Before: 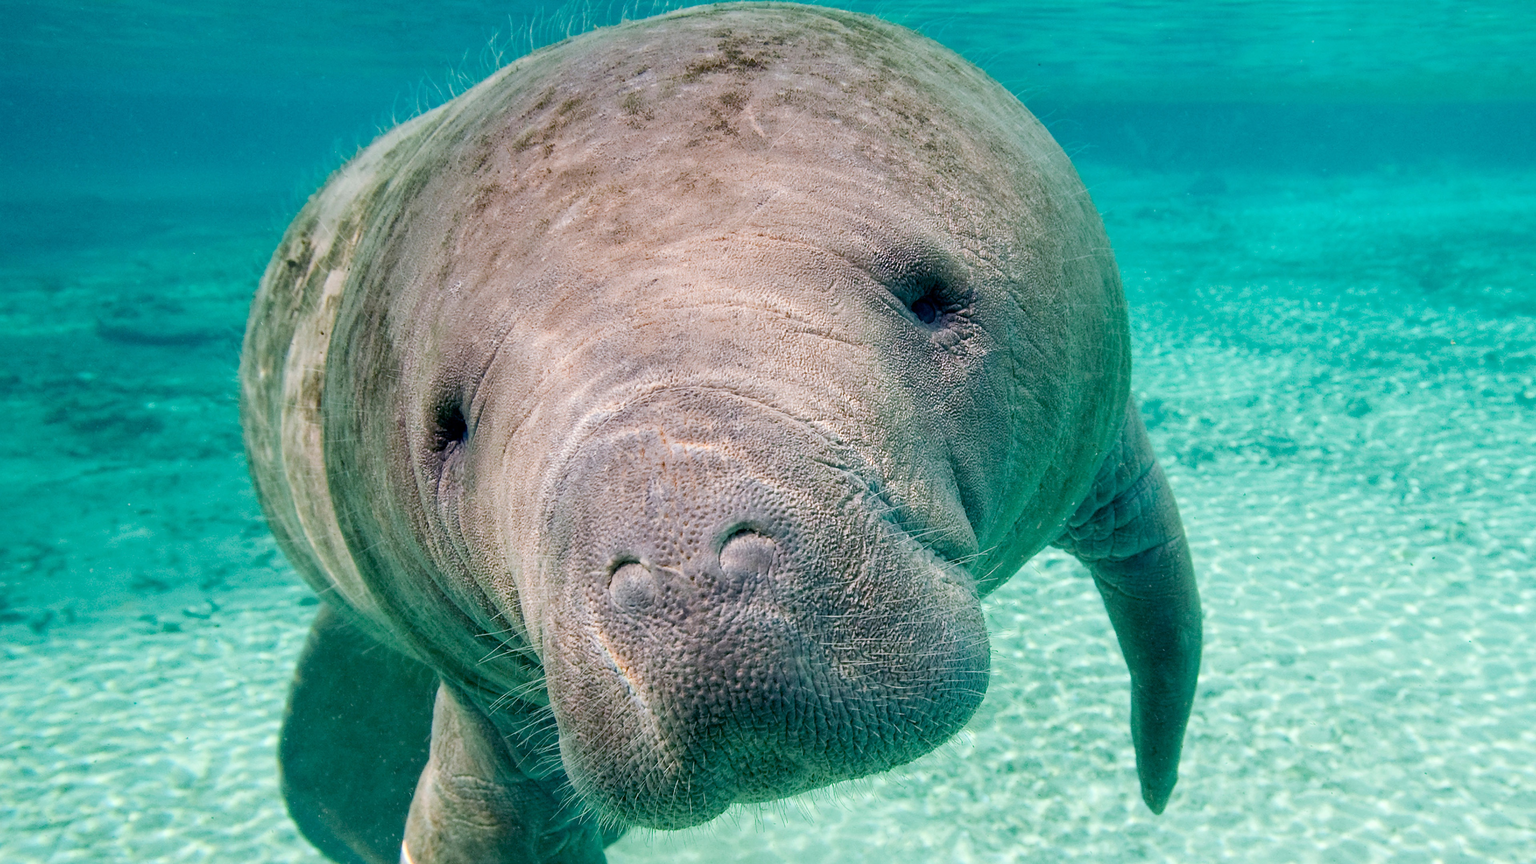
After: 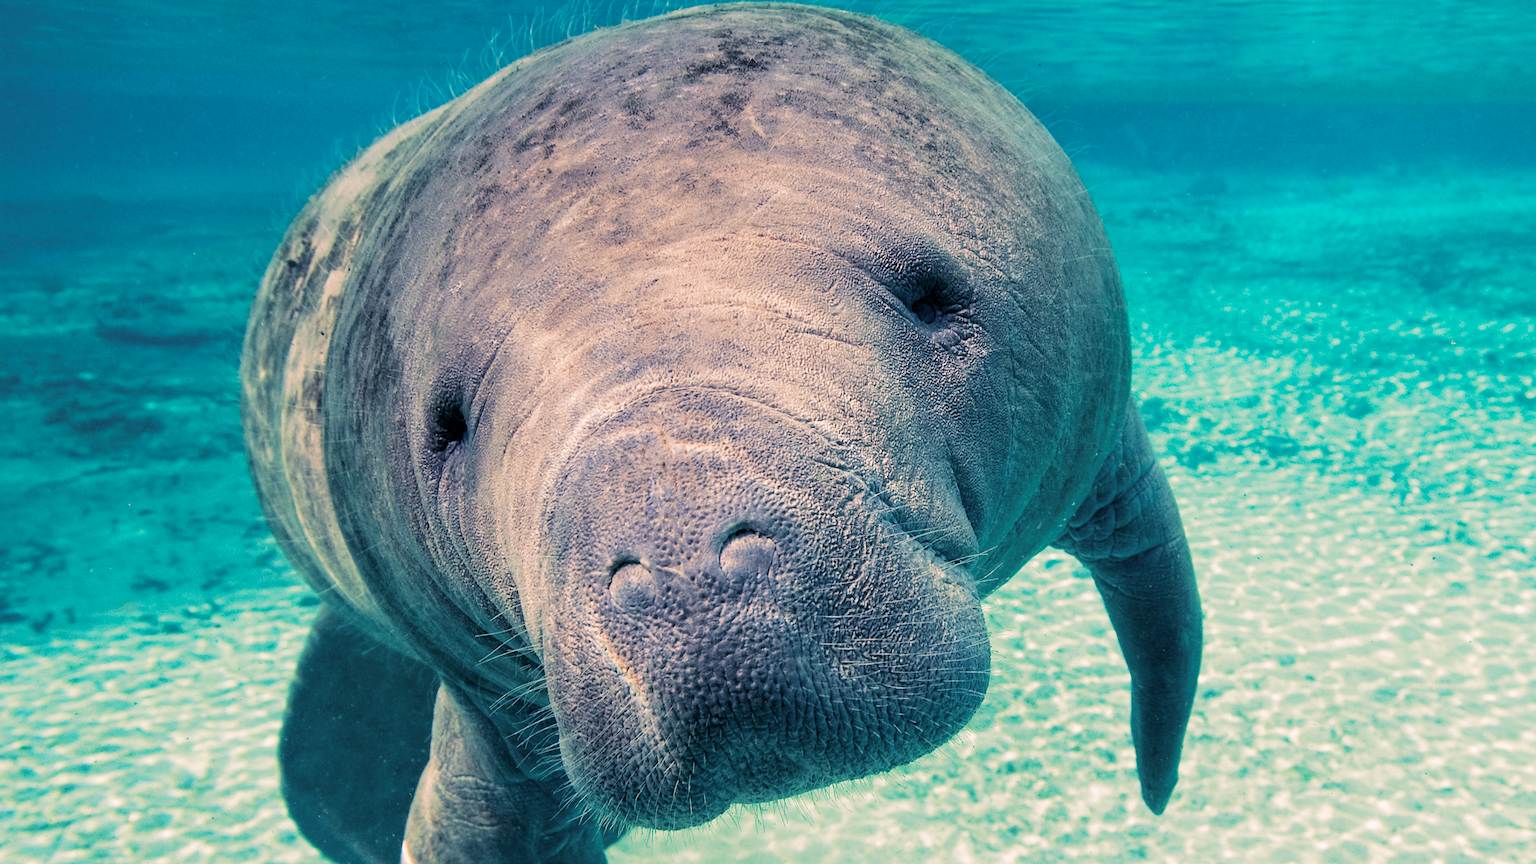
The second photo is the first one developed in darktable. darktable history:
split-toning: shadows › hue 226.8°, shadows › saturation 0.56, highlights › hue 28.8°, balance -40, compress 0%
contrast brightness saturation: contrast 0.08, saturation 0.2
